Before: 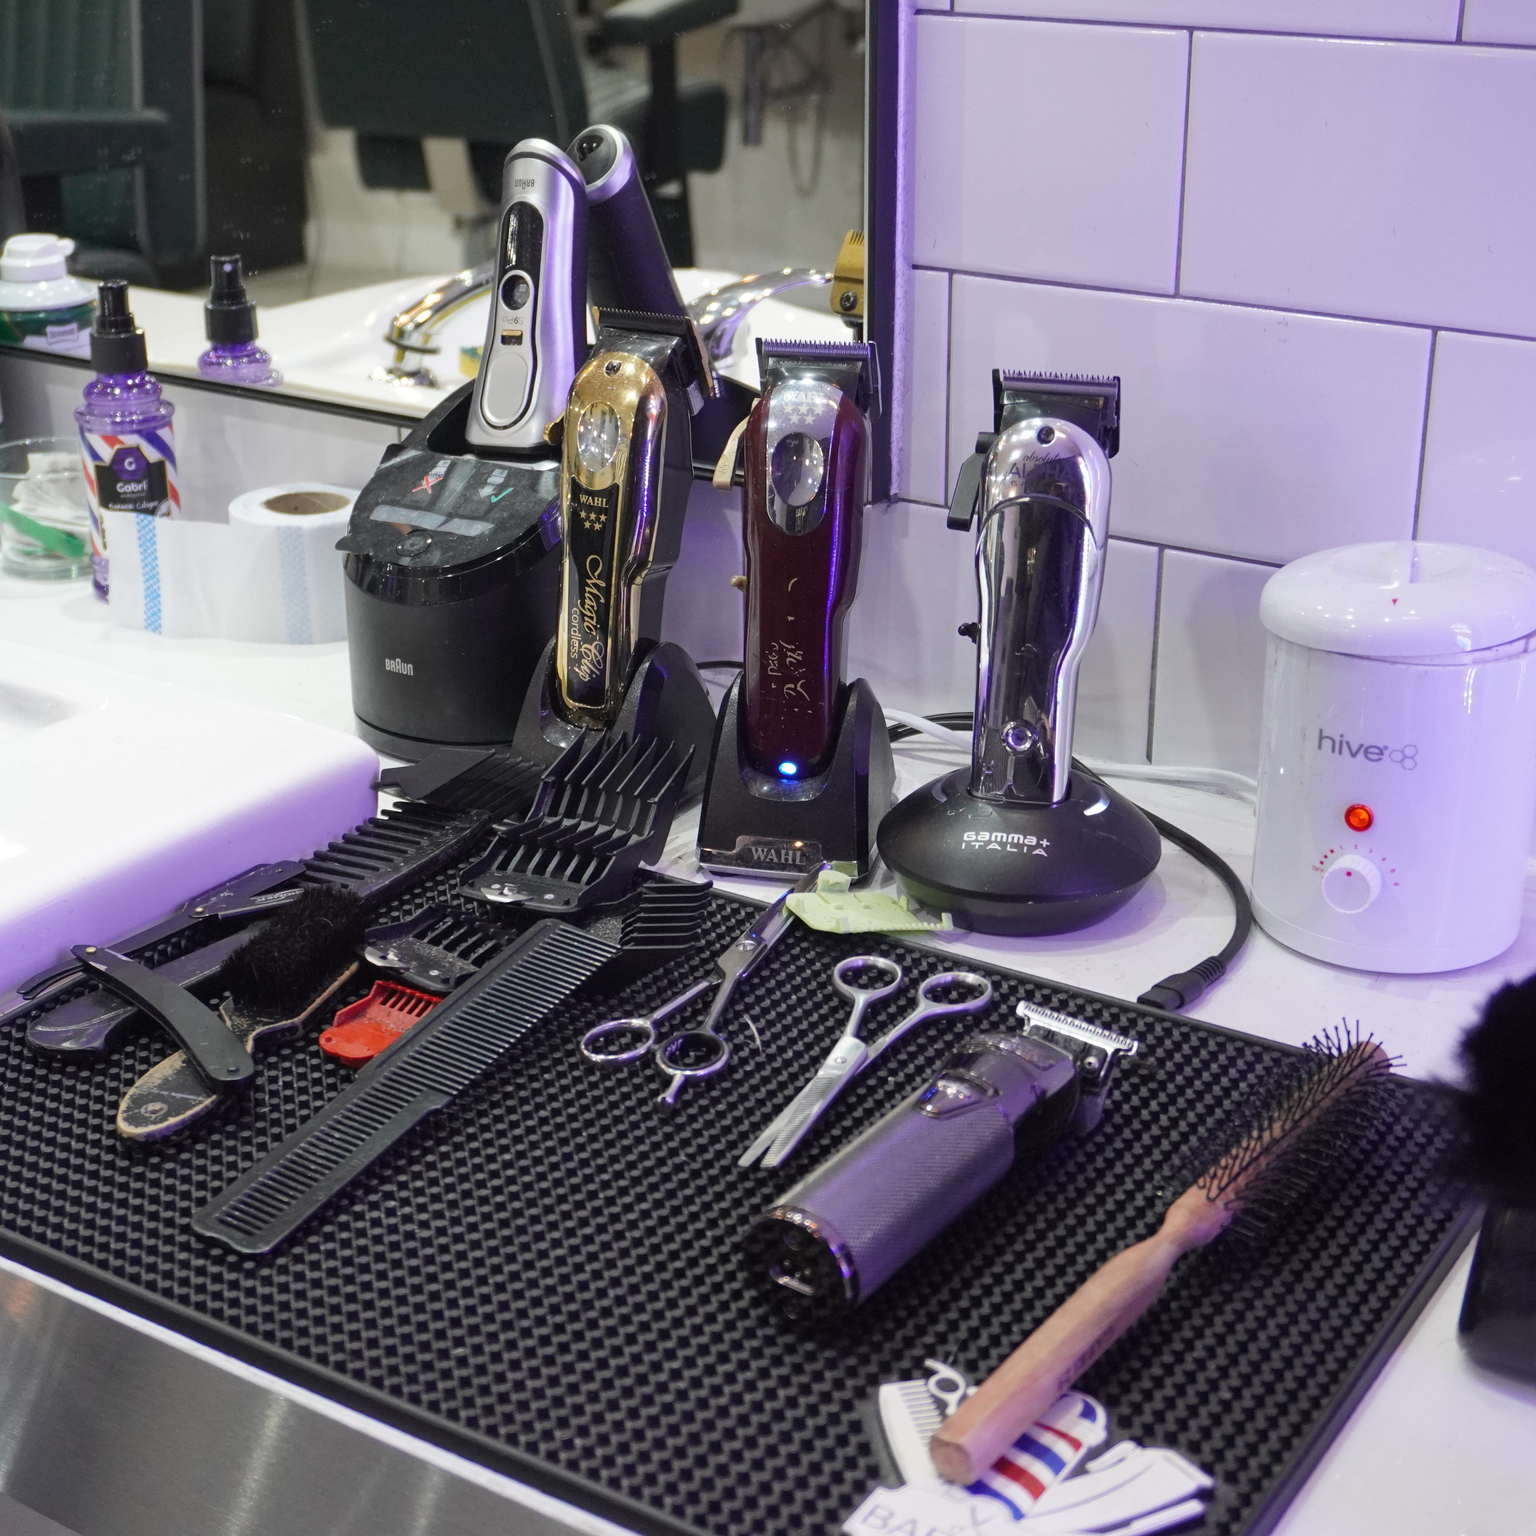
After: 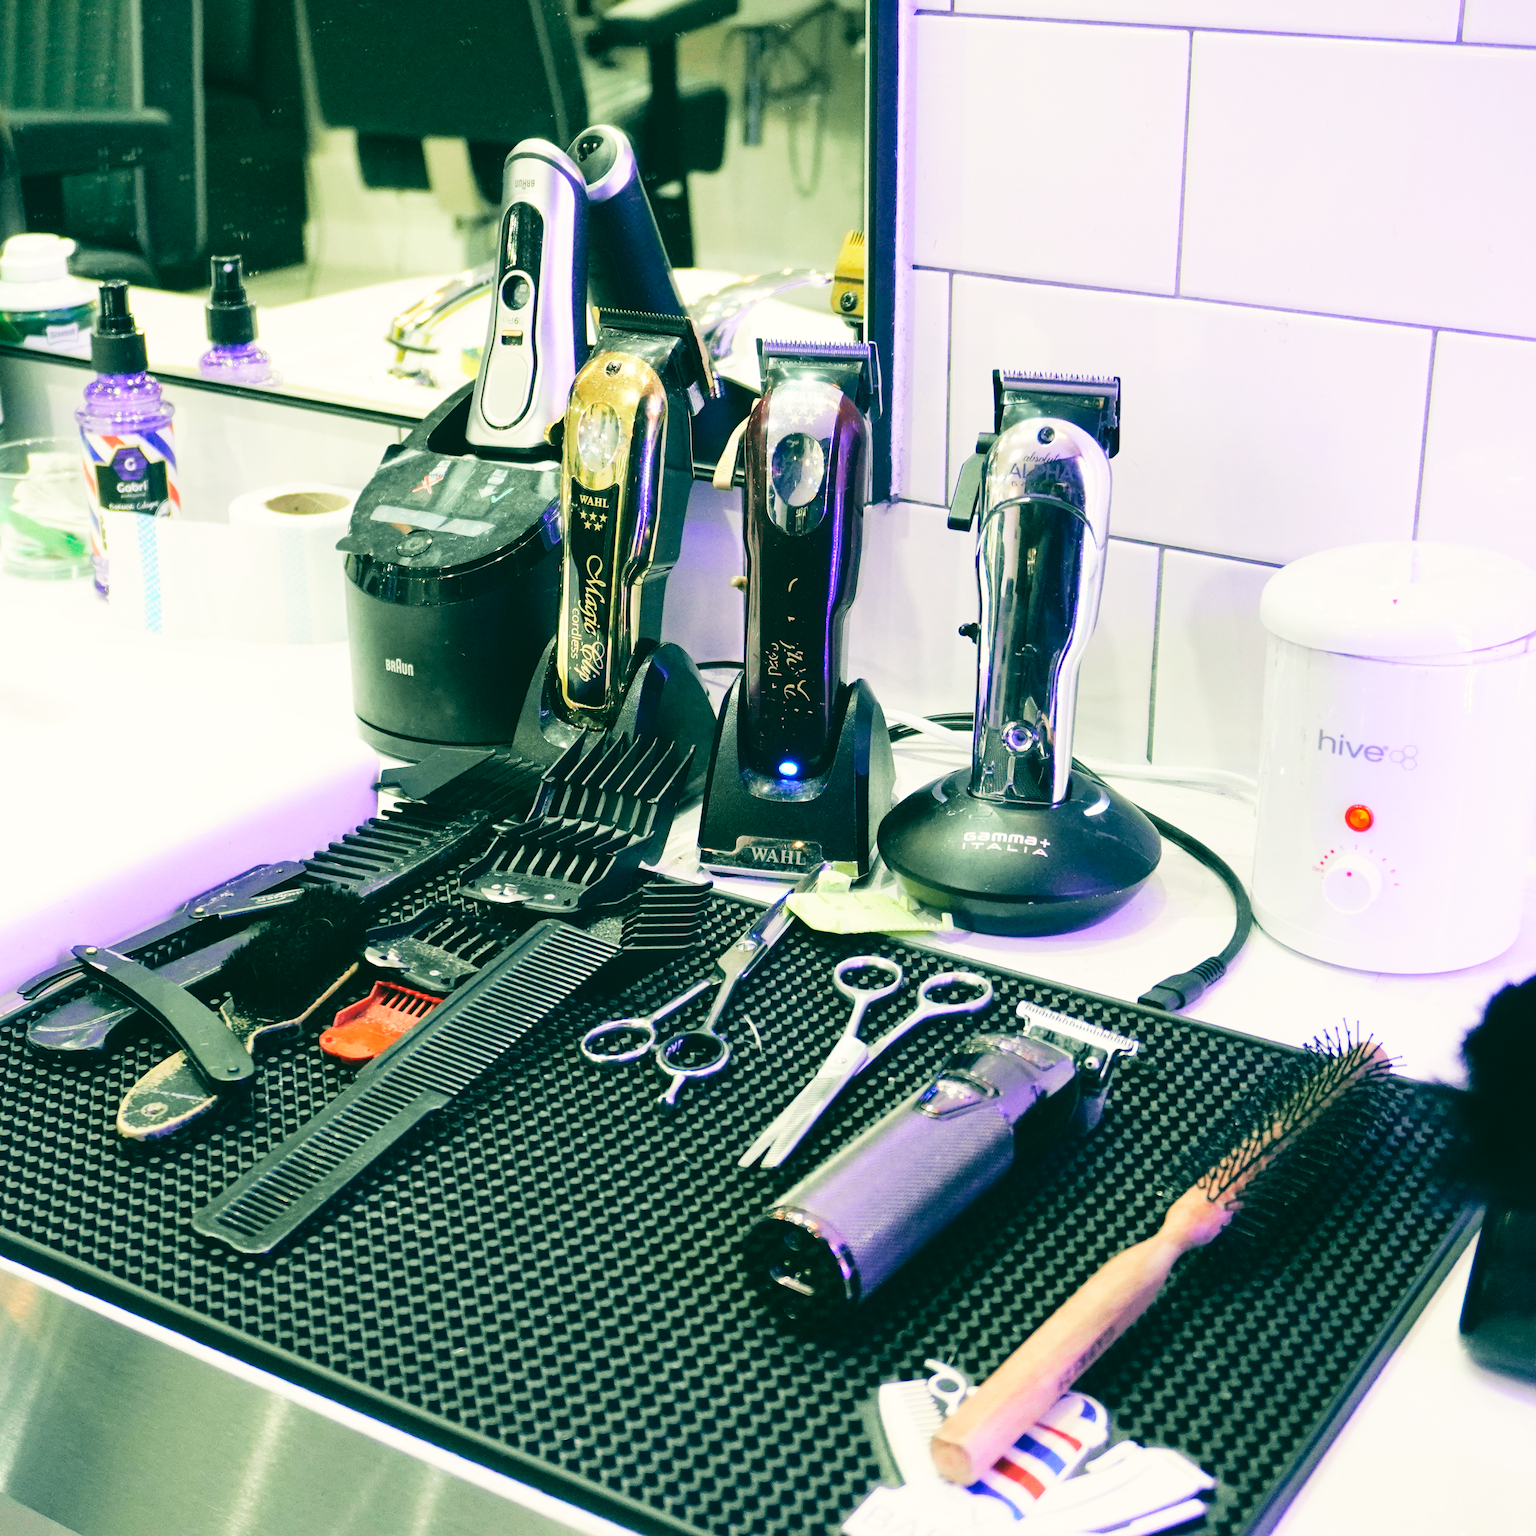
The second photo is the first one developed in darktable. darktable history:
tone curve: curves: ch0 [(0, 0.01) (0.052, 0.045) (0.136, 0.133) (0.275, 0.35) (0.43, 0.54) (0.676, 0.751) (0.89, 0.919) (1, 1)]; ch1 [(0, 0) (0.094, 0.081) (0.285, 0.299) (0.385, 0.403) (0.447, 0.429) (0.495, 0.496) (0.544, 0.552) (0.589, 0.612) (0.722, 0.728) (1, 1)]; ch2 [(0, 0) (0.257, 0.217) (0.43, 0.421) (0.498, 0.507) (0.531, 0.544) (0.56, 0.579) (0.625, 0.642) (1, 1)], color space Lab, independent channels, preserve colors none
color balance: lift [1.005, 0.99, 1.007, 1.01], gamma [1, 1.034, 1.032, 0.966], gain [0.873, 1.055, 1.067, 0.933]
base curve: curves: ch0 [(0, 0) (0.007, 0.004) (0.027, 0.03) (0.046, 0.07) (0.207, 0.54) (0.442, 0.872) (0.673, 0.972) (1, 1)], preserve colors none
